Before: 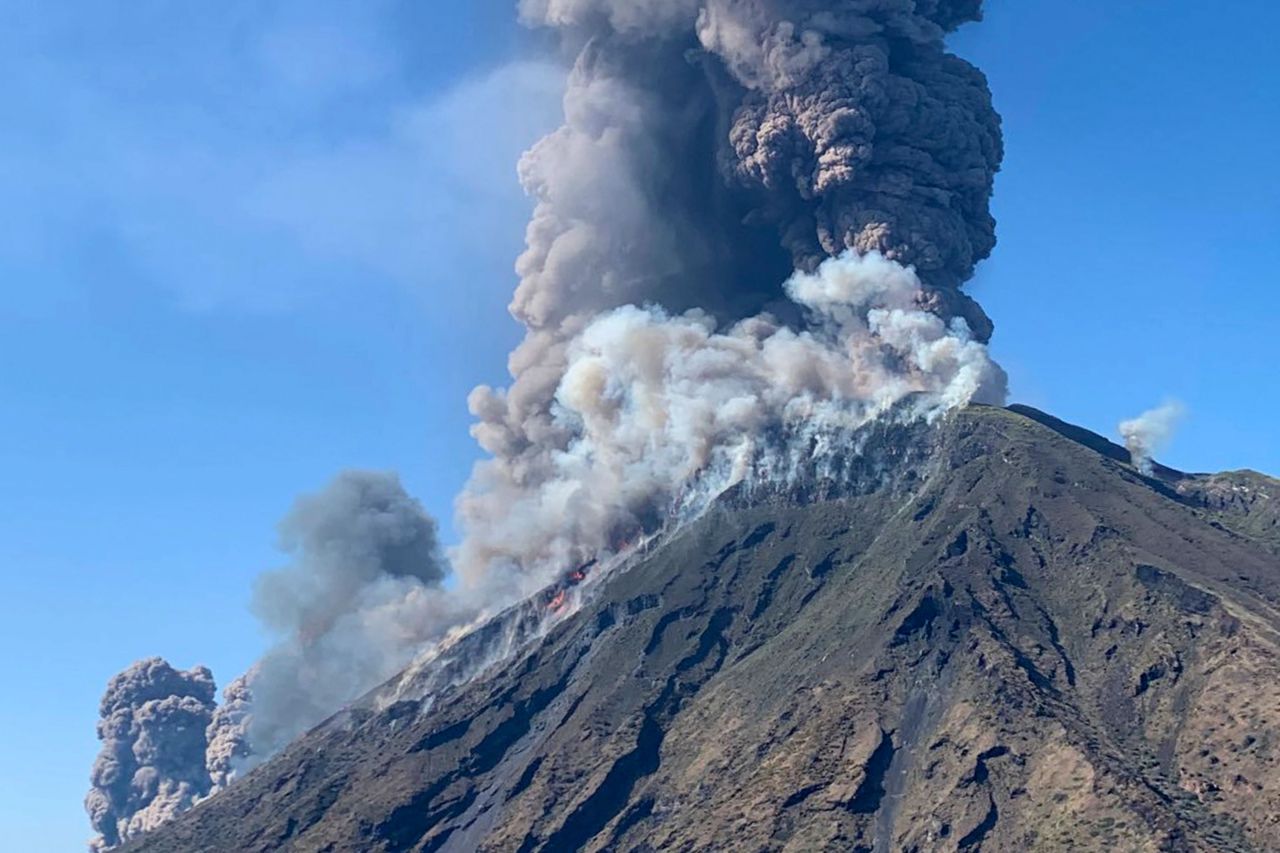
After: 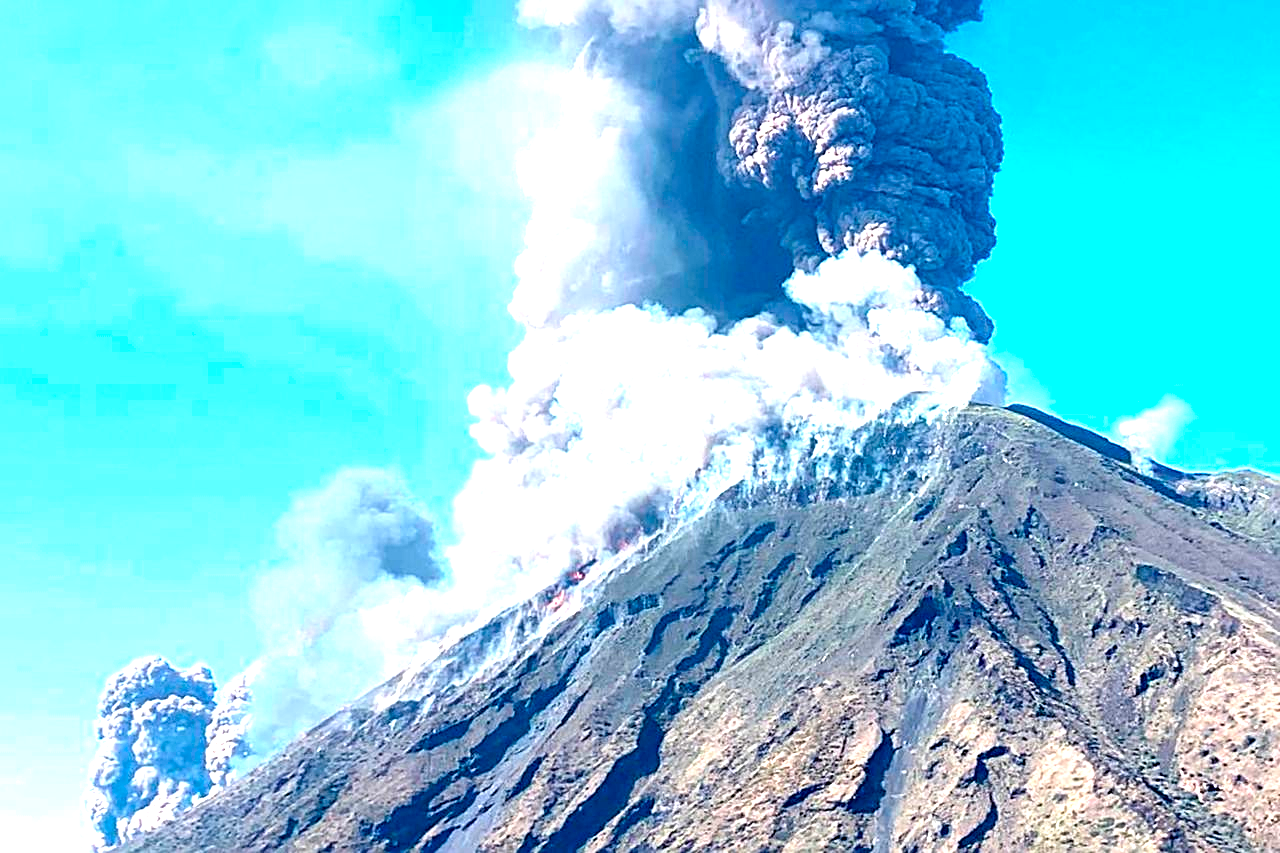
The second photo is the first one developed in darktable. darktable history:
exposure: black level correction 0.001, exposure 1.822 EV, compensate exposure bias true, compensate highlight preservation false
sharpen: on, module defaults
